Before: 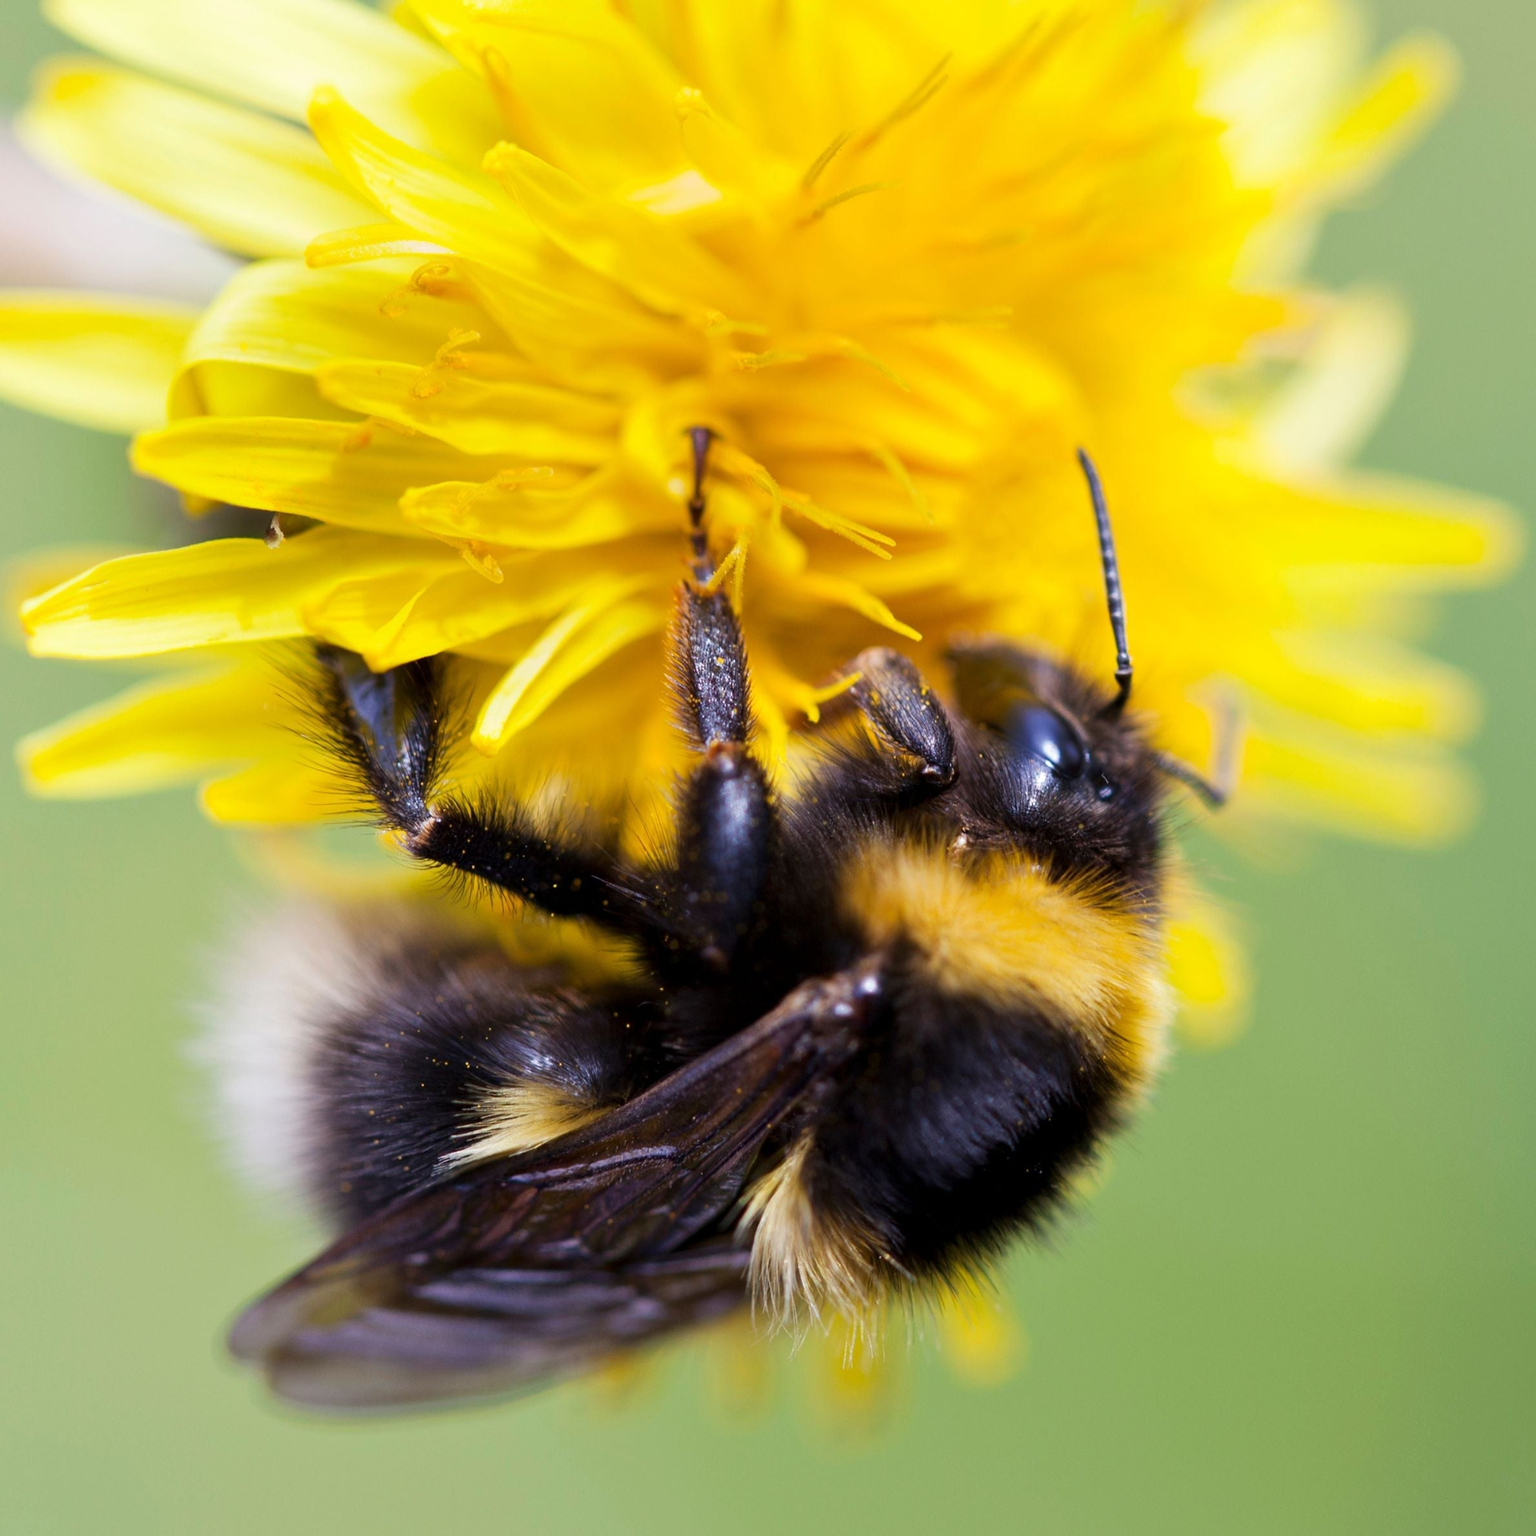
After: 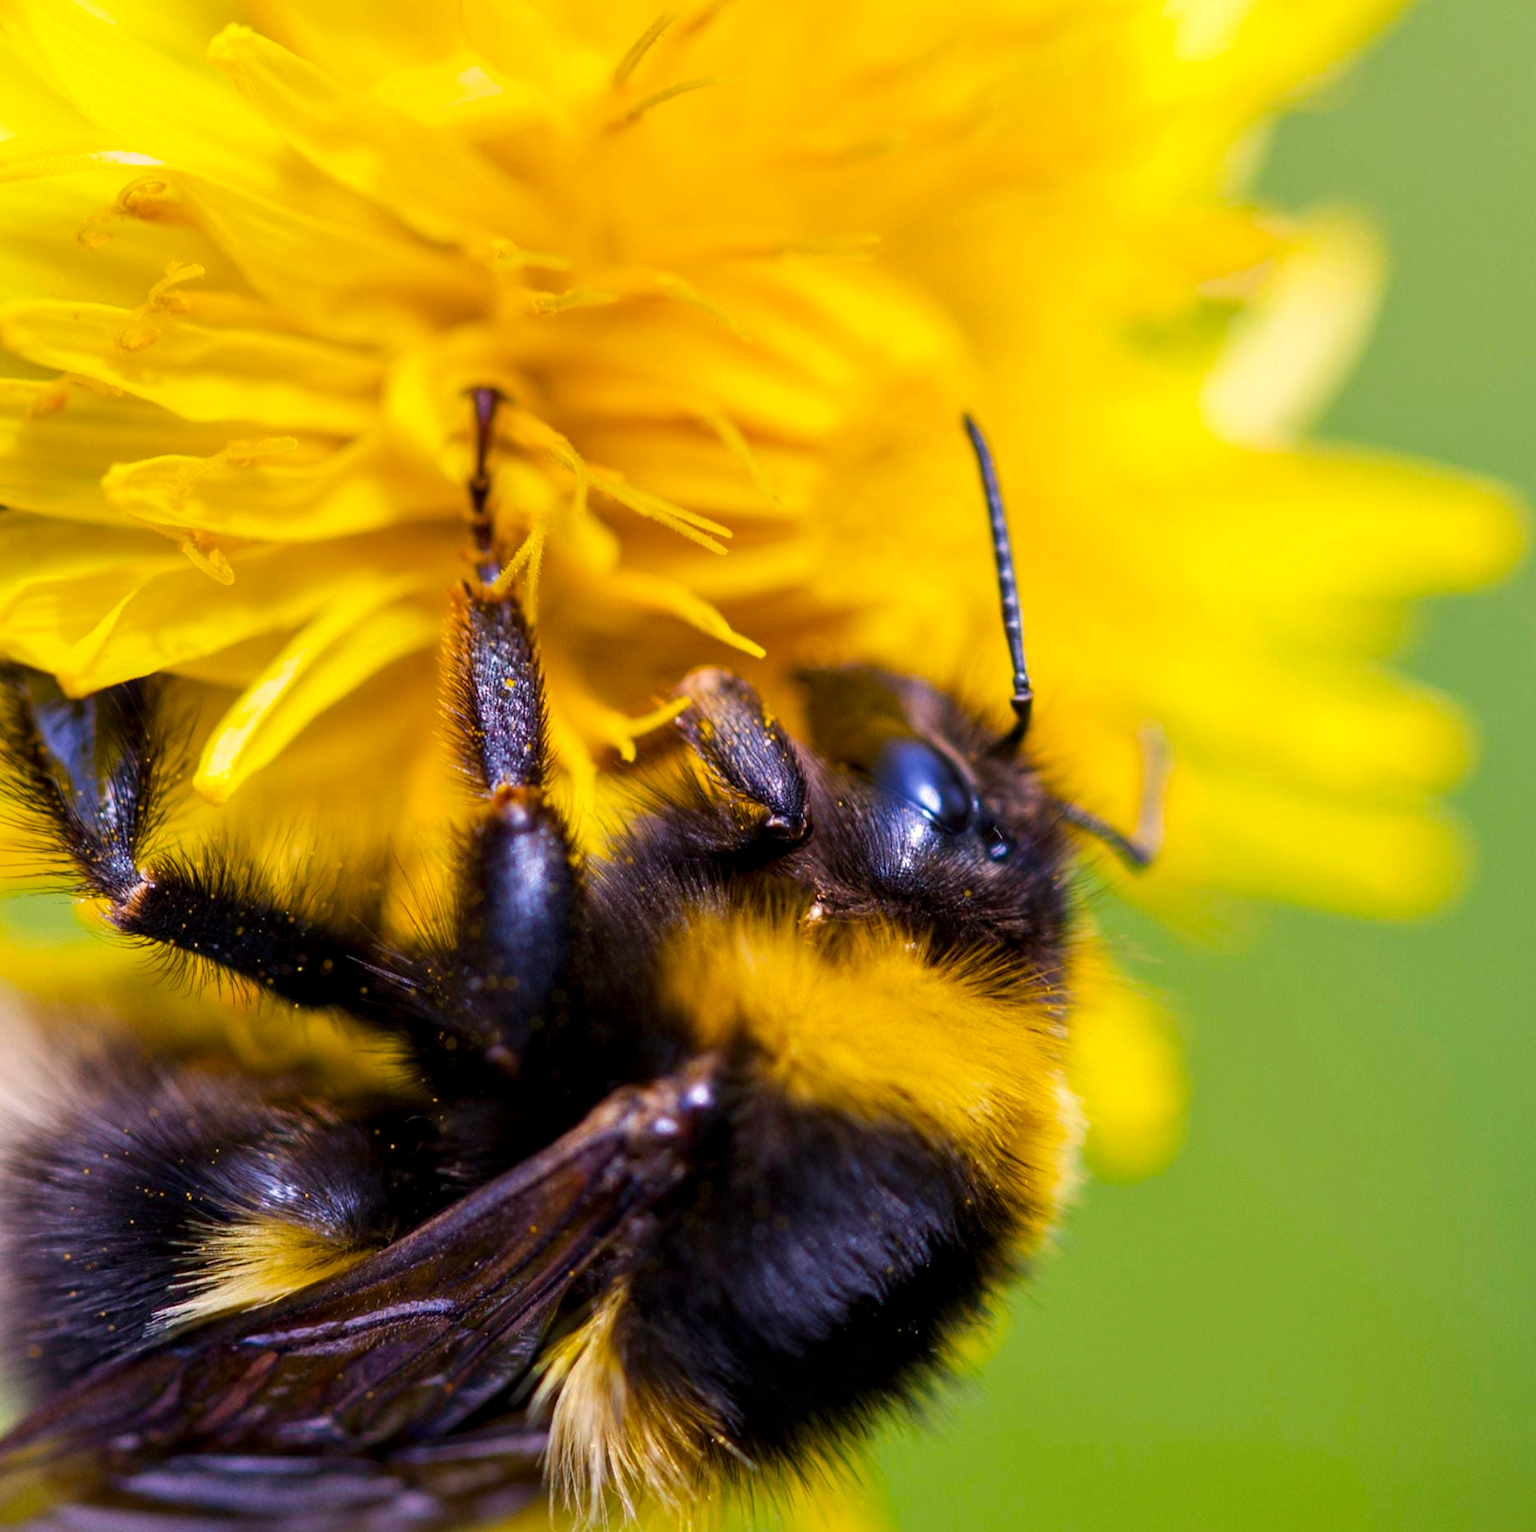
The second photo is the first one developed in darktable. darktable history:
local contrast: on, module defaults
color balance rgb: highlights gain › chroma 0.945%, highlights gain › hue 28.95°, perceptual saturation grading › global saturation 30.827%, global vibrance 32.501%
crop and rotate: left 20.786%, top 7.987%, right 0.426%, bottom 13.375%
